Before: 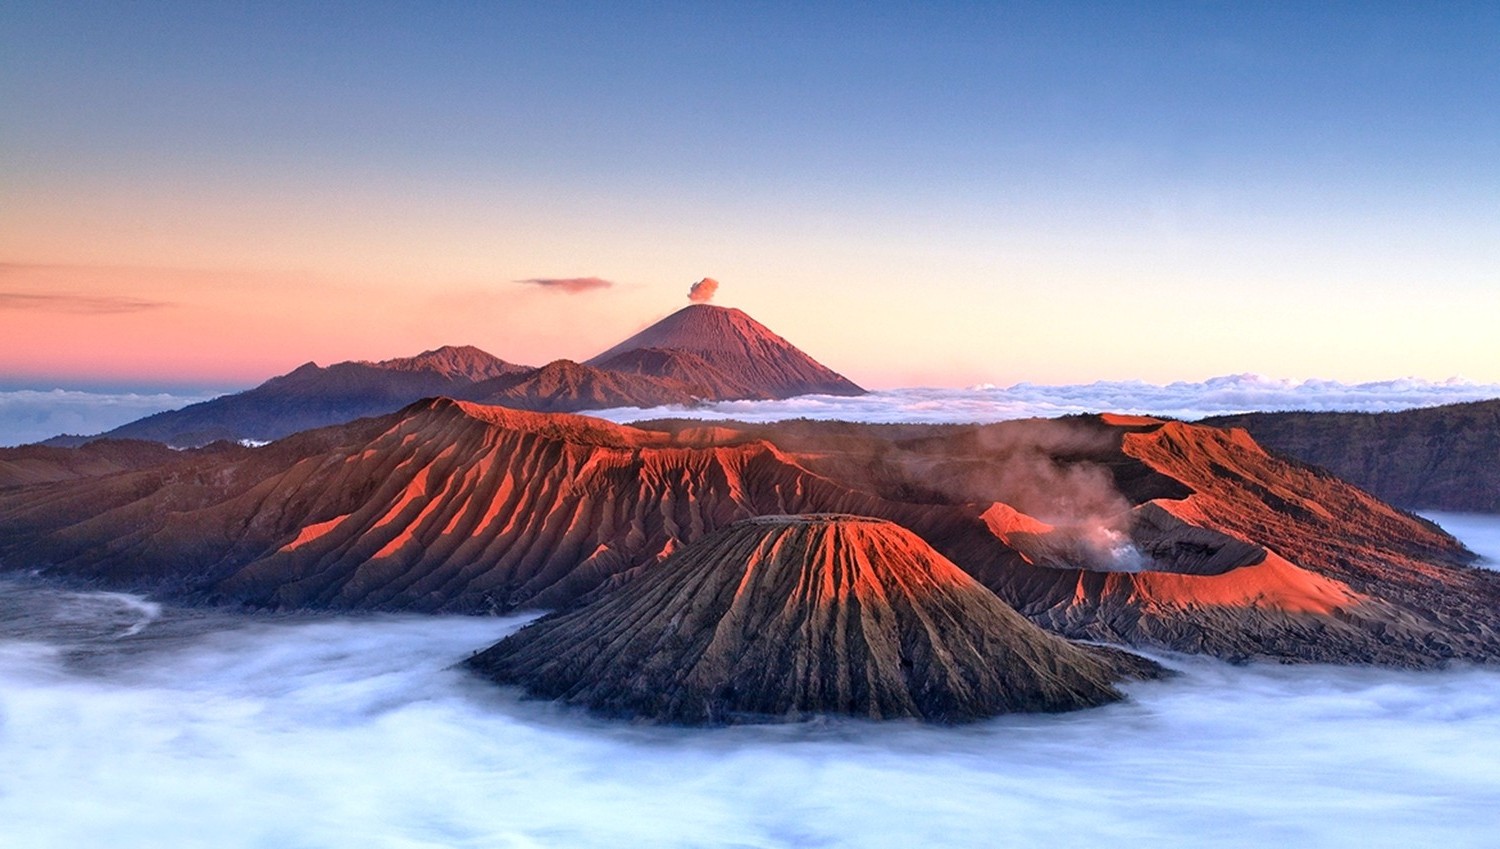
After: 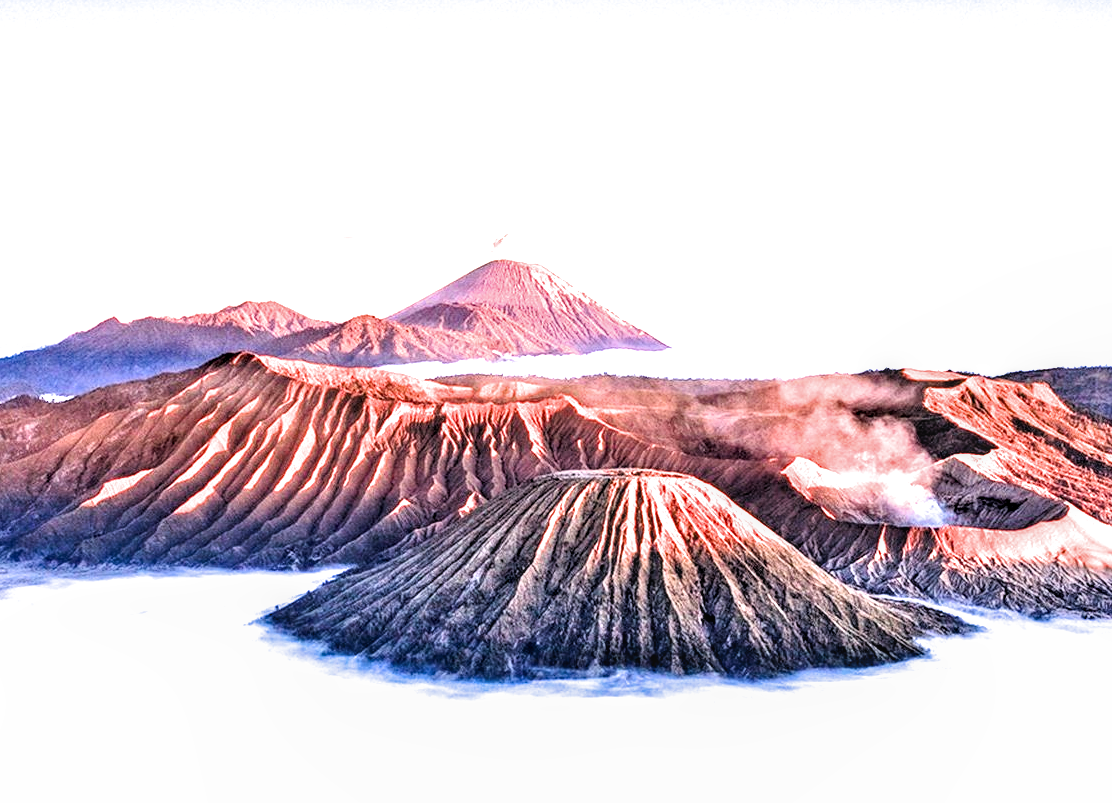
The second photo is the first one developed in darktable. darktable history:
filmic rgb: black relative exposure -3.47 EV, white relative exposure 2.26 EV, hardness 3.4
haze removal: compatibility mode true, adaptive false
local contrast: on, module defaults
exposure: exposure 2.061 EV, compensate highlight preservation false
crop and rotate: left 13.22%, top 5.35%, right 12.612%
